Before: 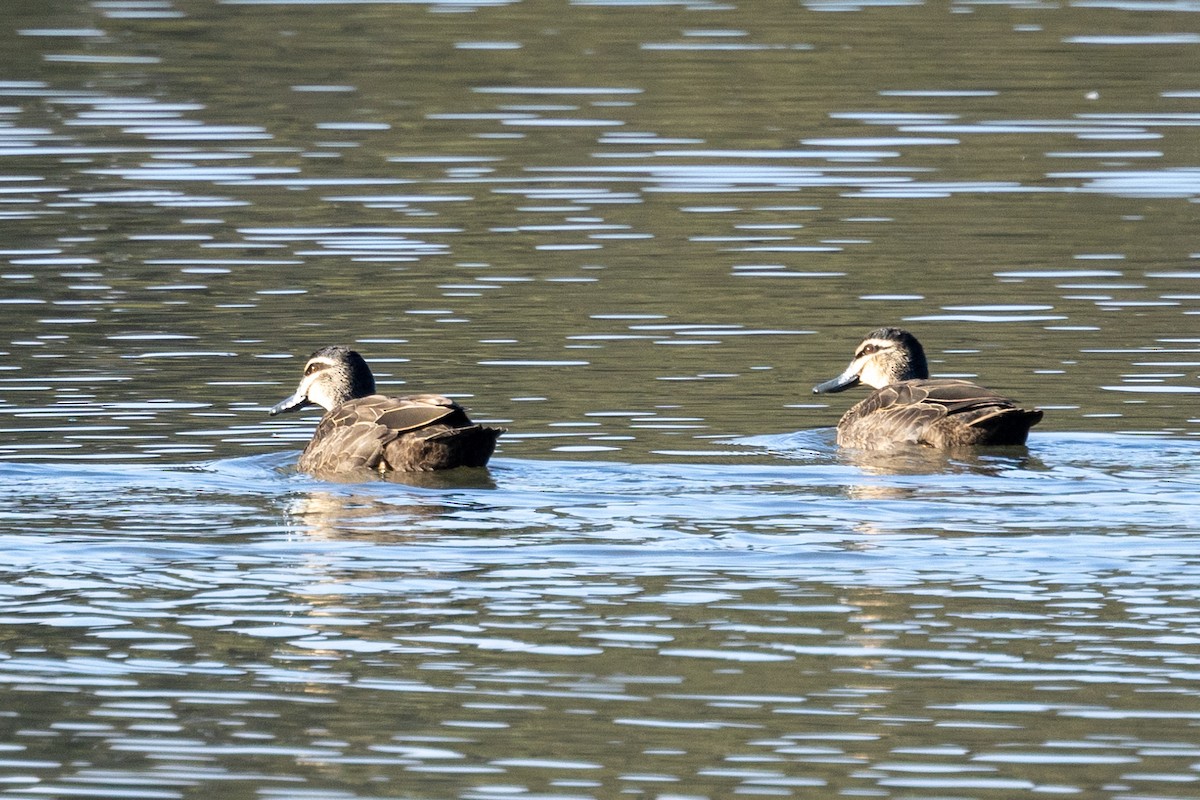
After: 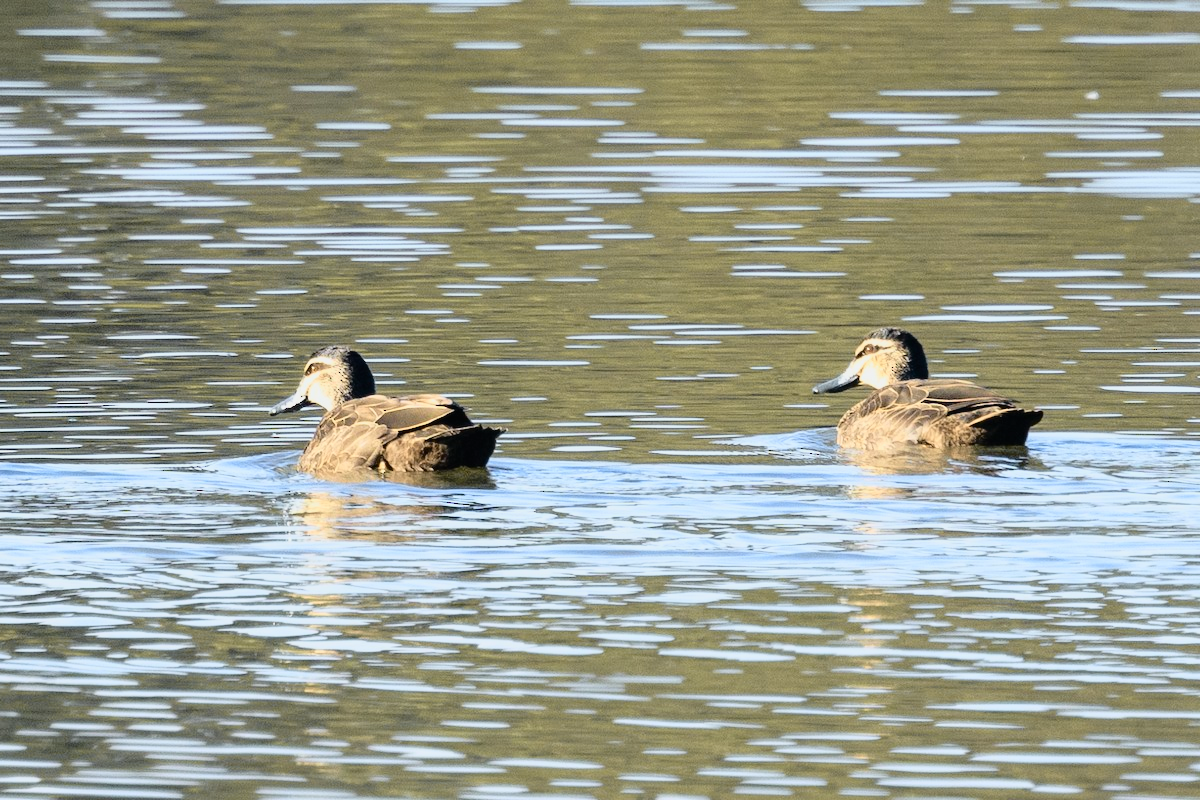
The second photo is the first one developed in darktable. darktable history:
tone curve: curves: ch0 [(0, 0.013) (0.129, 0.1) (0.291, 0.375) (0.46, 0.576) (0.667, 0.78) (0.851, 0.903) (0.997, 0.951)]; ch1 [(0, 0) (0.353, 0.344) (0.45, 0.46) (0.498, 0.495) (0.528, 0.531) (0.563, 0.566) (0.592, 0.609) (0.657, 0.672) (1, 1)]; ch2 [(0, 0) (0.333, 0.346) (0.375, 0.375) (0.427, 0.44) (0.5, 0.501) (0.505, 0.505) (0.544, 0.573) (0.576, 0.615) (0.612, 0.644) (0.66, 0.715) (1, 1)], color space Lab, independent channels, preserve colors none
